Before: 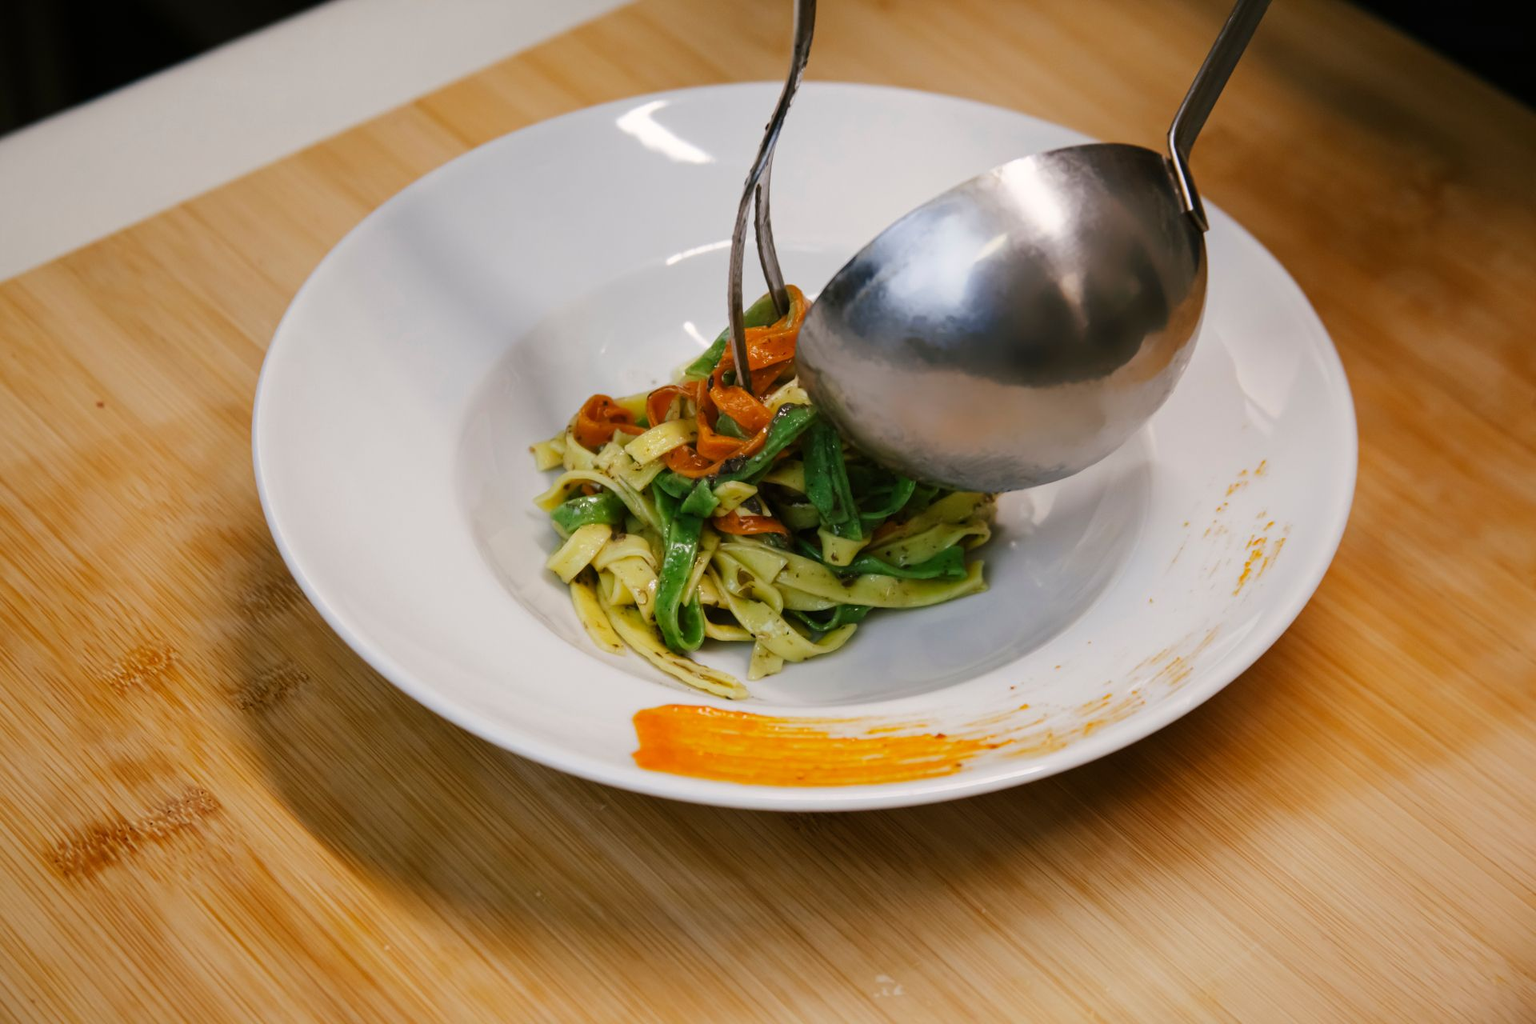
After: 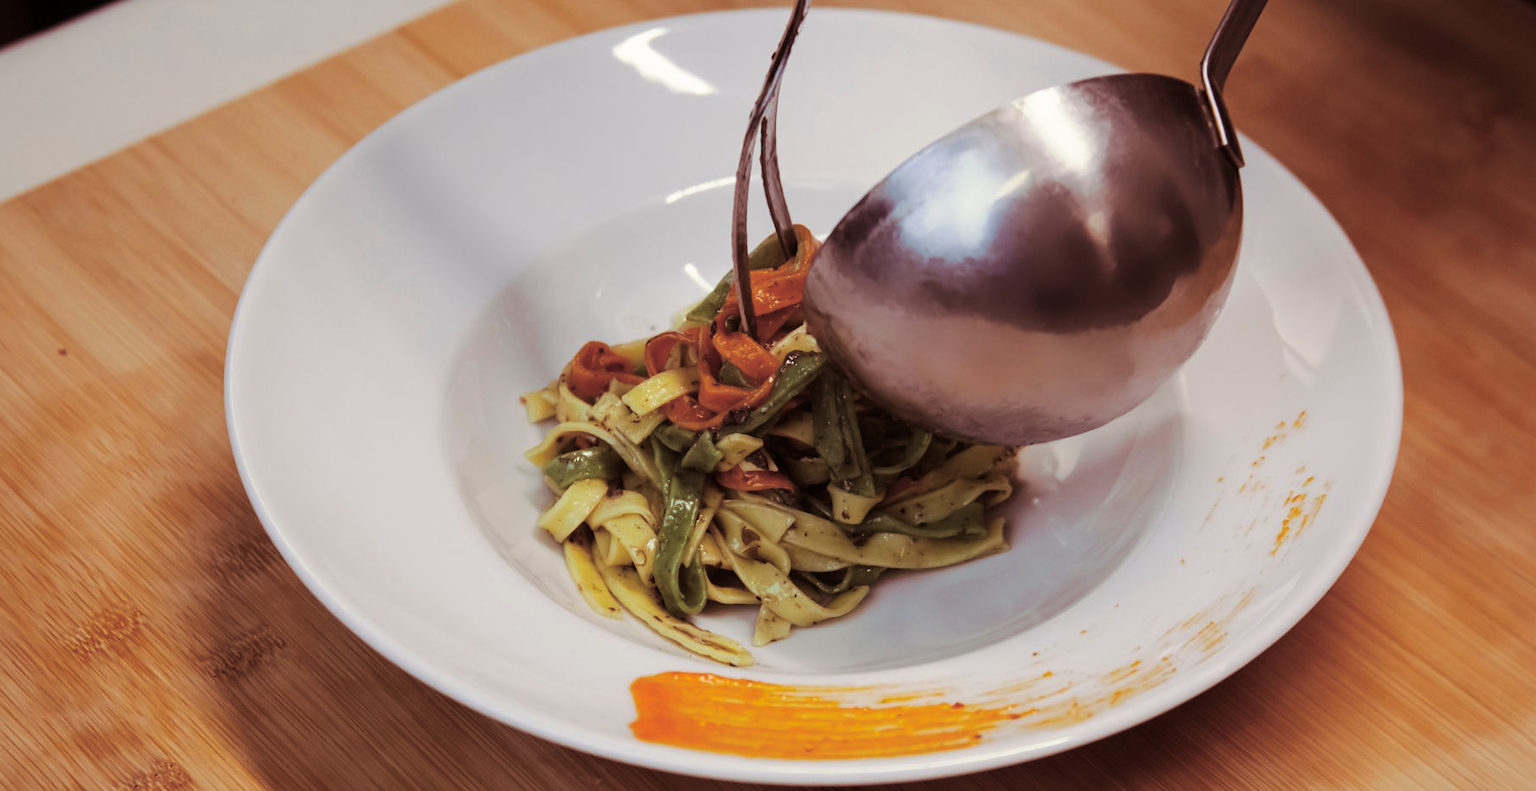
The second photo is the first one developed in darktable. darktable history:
split-toning: on, module defaults
crop: left 2.737%, top 7.287%, right 3.421%, bottom 20.179%
